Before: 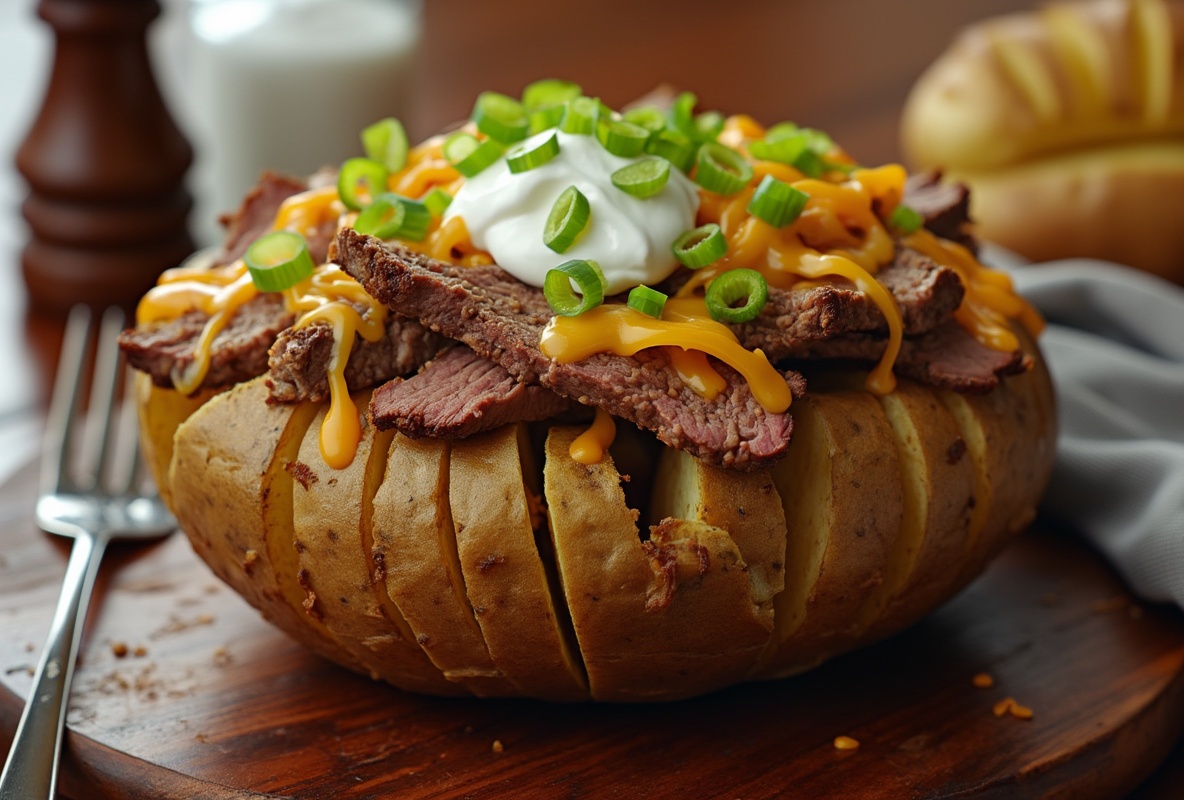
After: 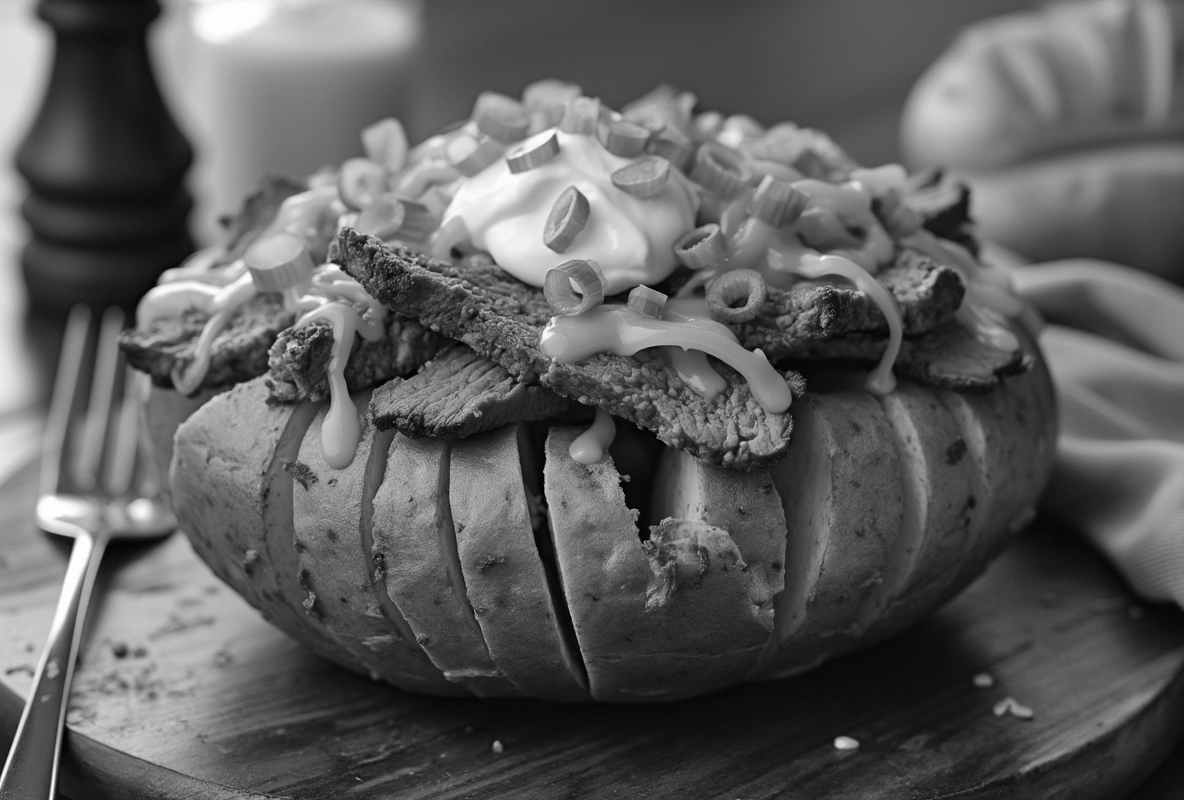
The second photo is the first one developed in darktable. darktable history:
monochrome: on, module defaults
shadows and highlights: shadows 52.42, soften with gaussian
